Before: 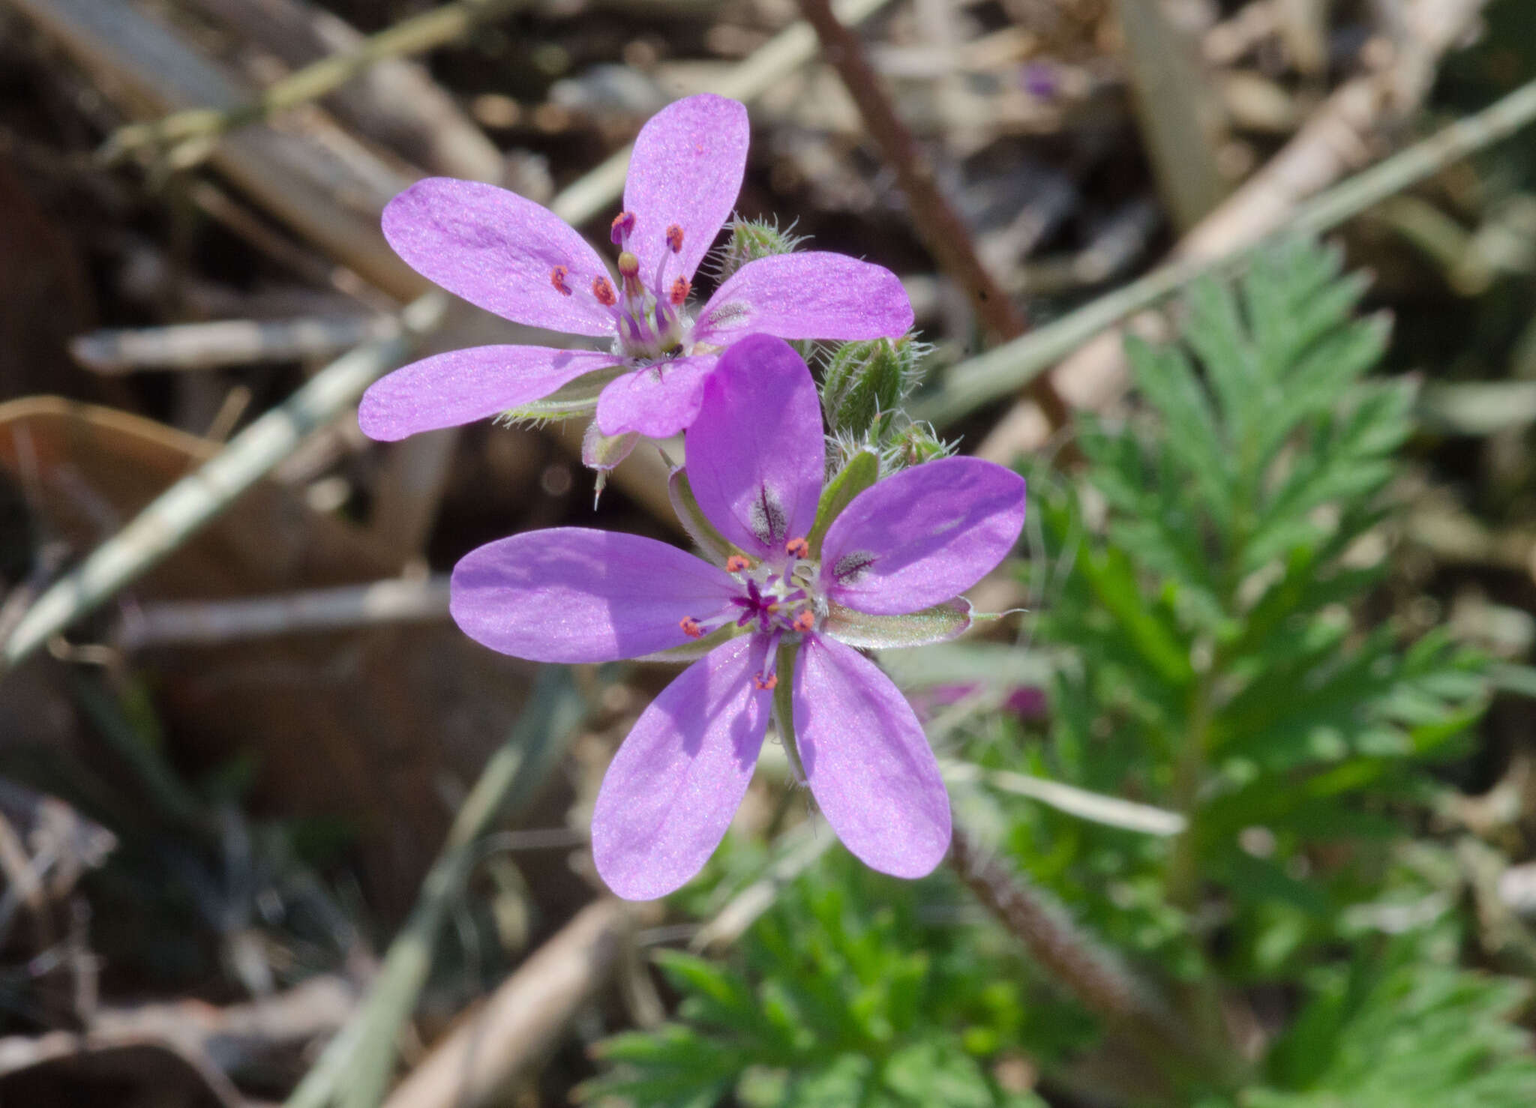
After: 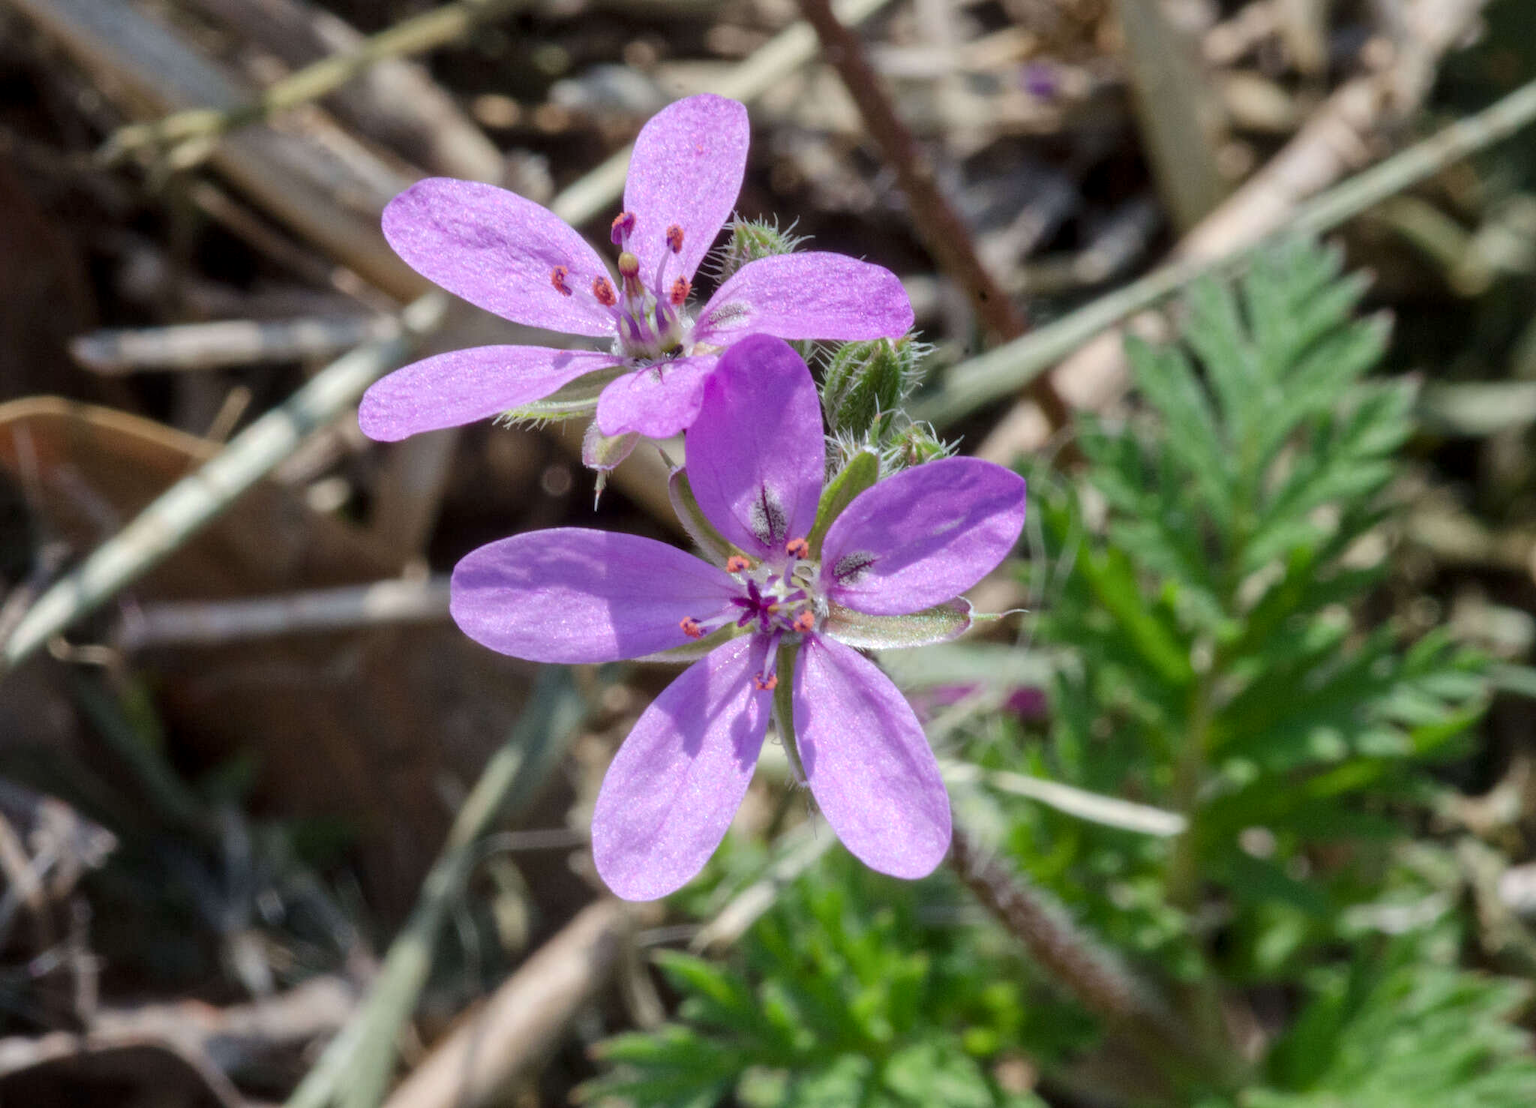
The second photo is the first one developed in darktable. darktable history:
contrast brightness saturation: contrast 0.07
local contrast: on, module defaults
